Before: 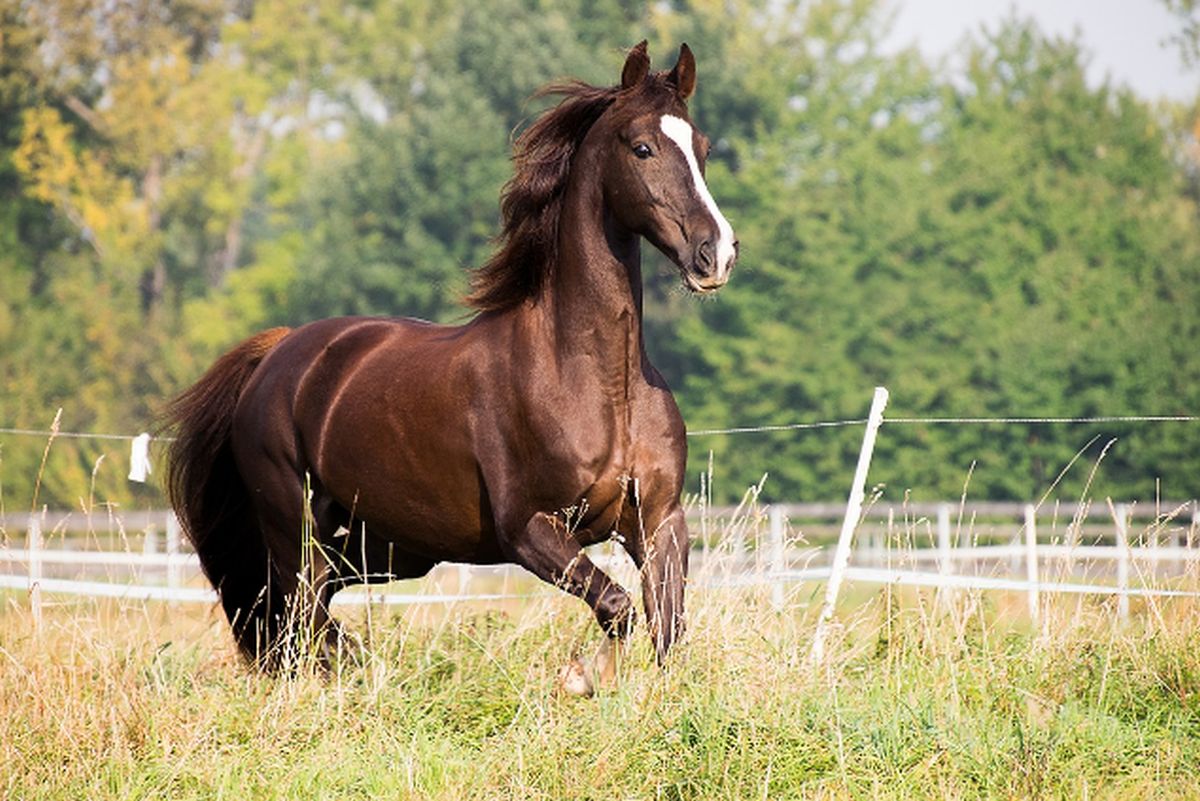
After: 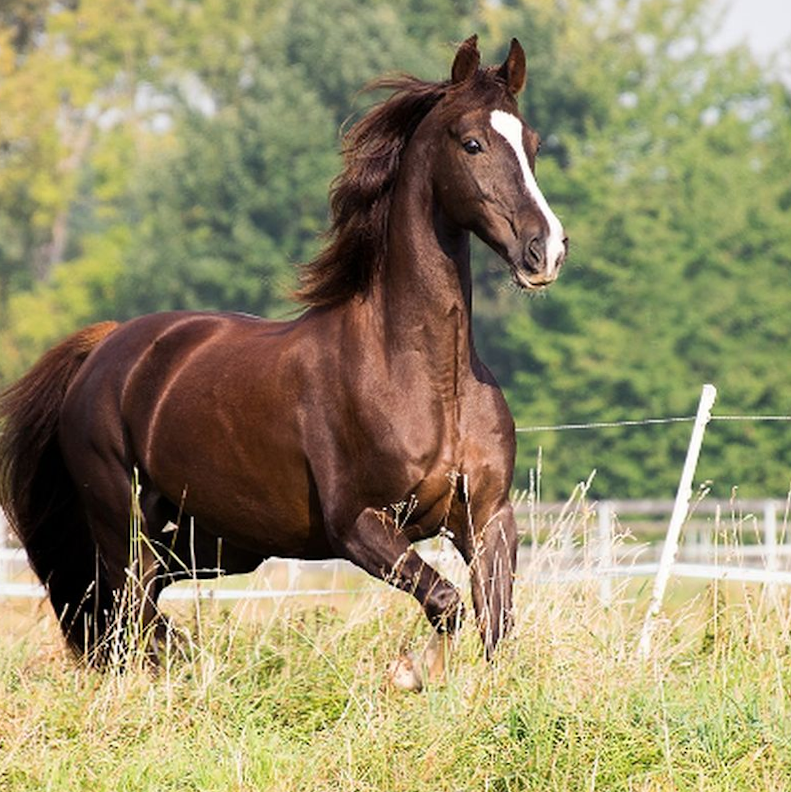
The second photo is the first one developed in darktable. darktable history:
crop and rotate: left 14.436%, right 18.898%
rotate and perspective: rotation 0.174°, lens shift (vertical) 0.013, lens shift (horizontal) 0.019, shear 0.001, automatic cropping original format, crop left 0.007, crop right 0.991, crop top 0.016, crop bottom 0.997
